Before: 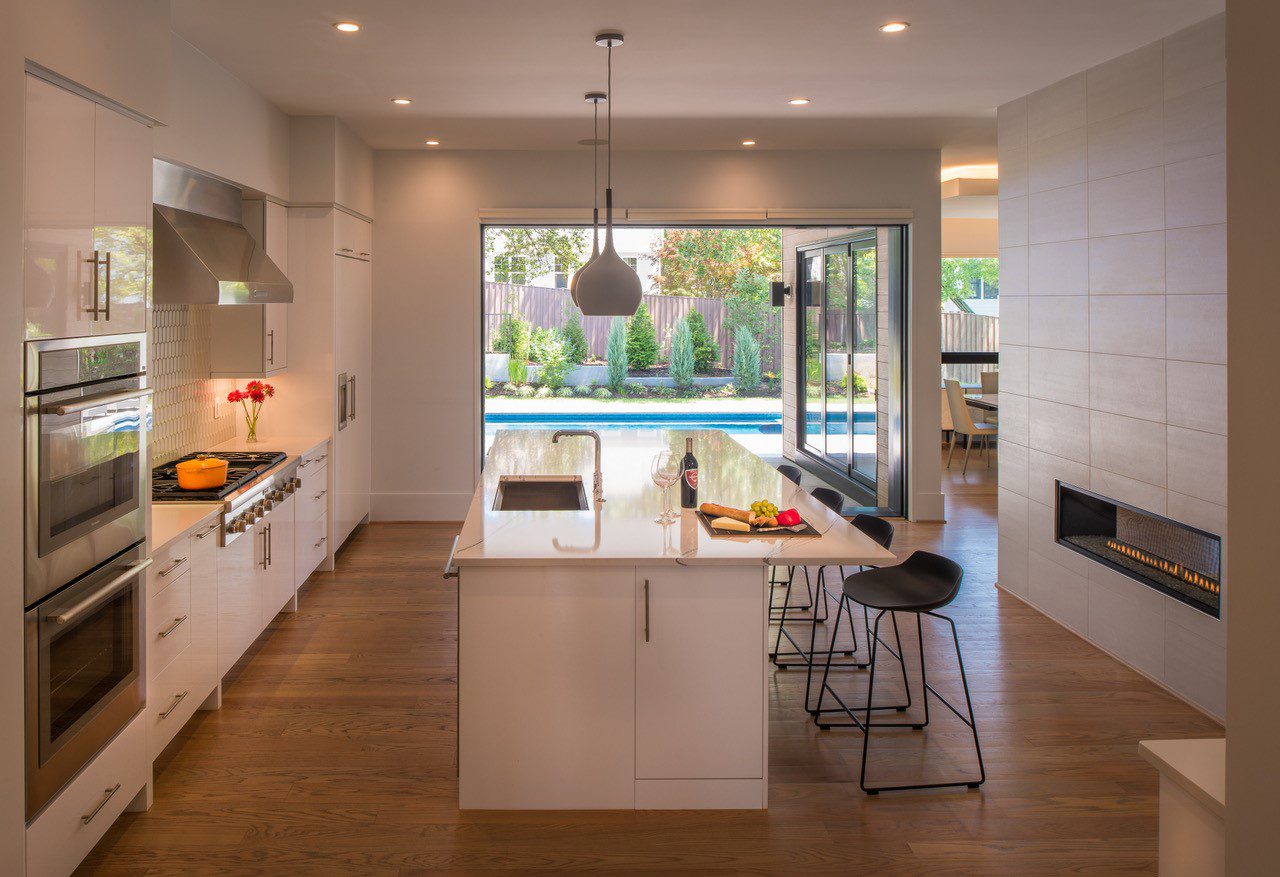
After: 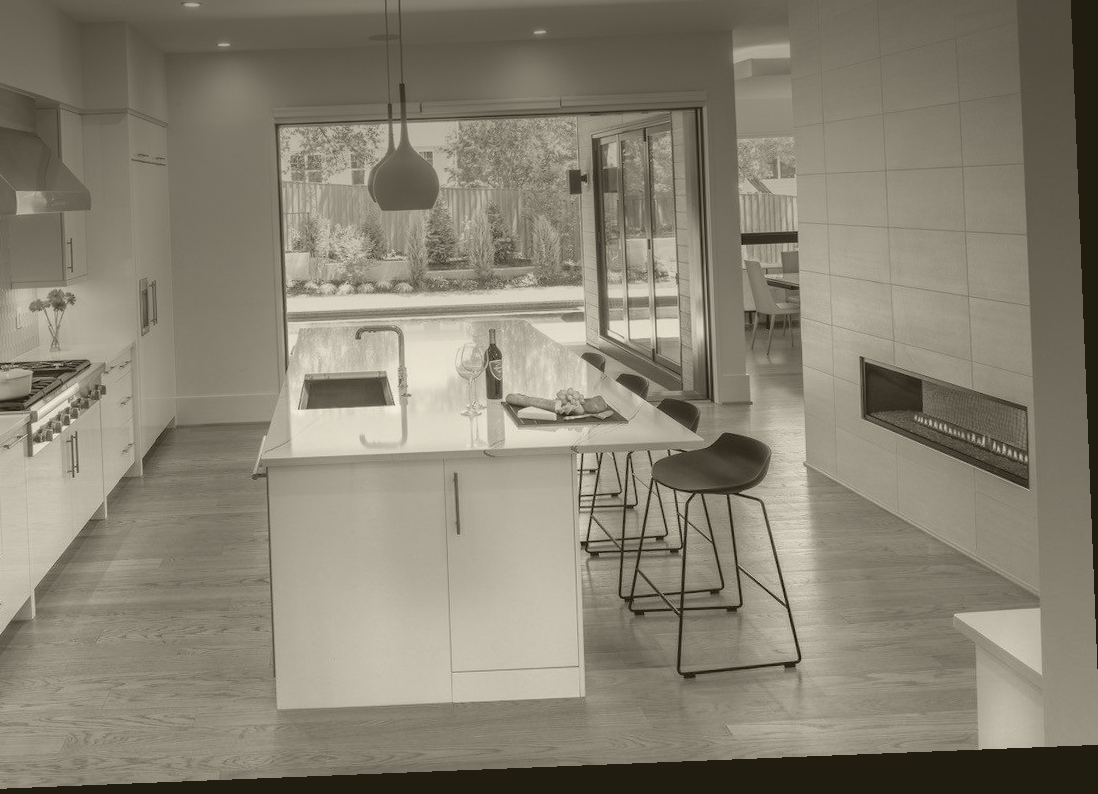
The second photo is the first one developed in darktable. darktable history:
rotate and perspective: rotation -2.29°, automatic cropping off
crop: left 16.315%, top 14.246%
colorize: hue 41.44°, saturation 22%, source mix 60%, lightness 10.61%
graduated density: density -3.9 EV
